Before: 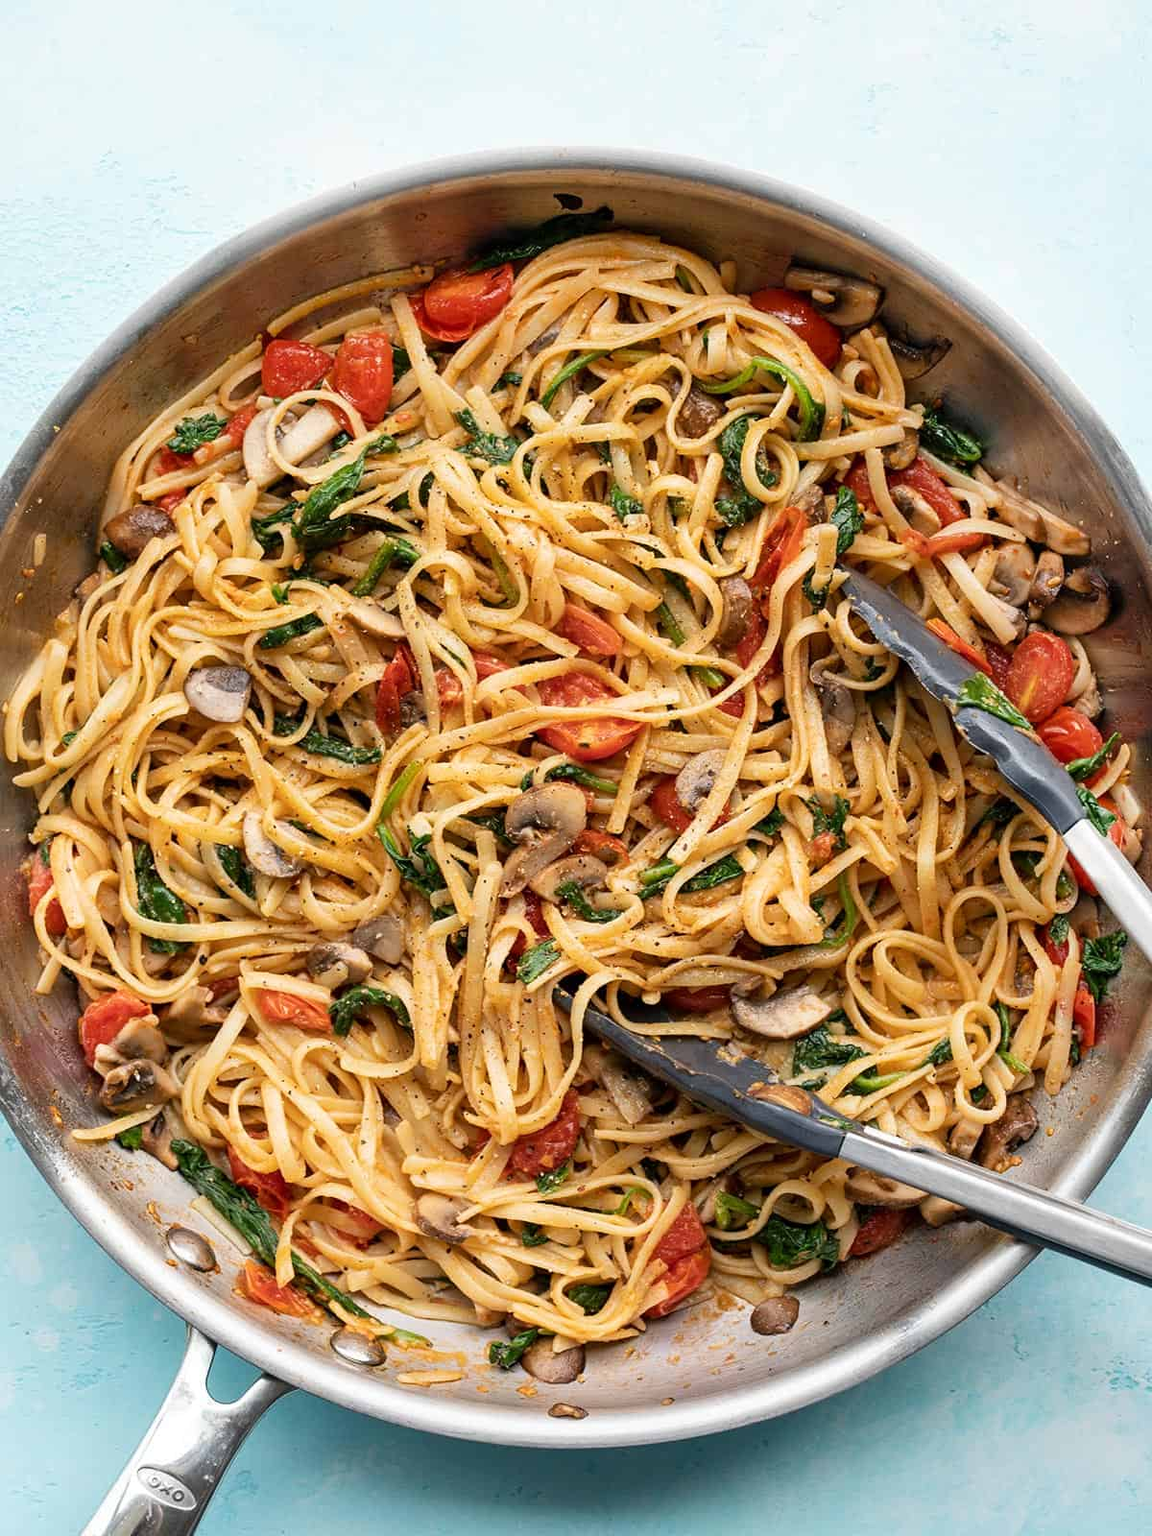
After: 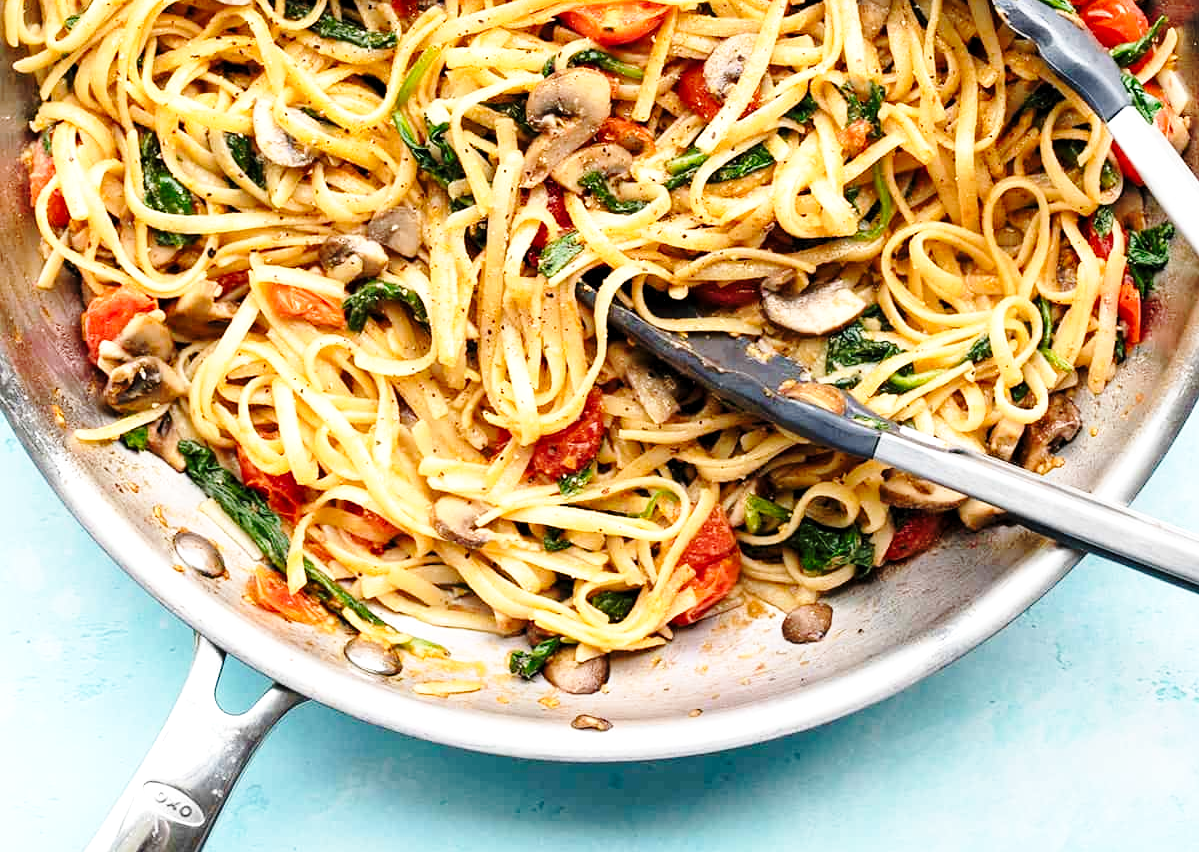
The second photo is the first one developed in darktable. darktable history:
base curve: curves: ch0 [(0, 0) (0.028, 0.03) (0.121, 0.232) (0.46, 0.748) (0.859, 0.968) (1, 1)], preserve colors none
levels: levels [0.016, 0.492, 0.969]
crop and rotate: top 46.744%, right 0.039%
